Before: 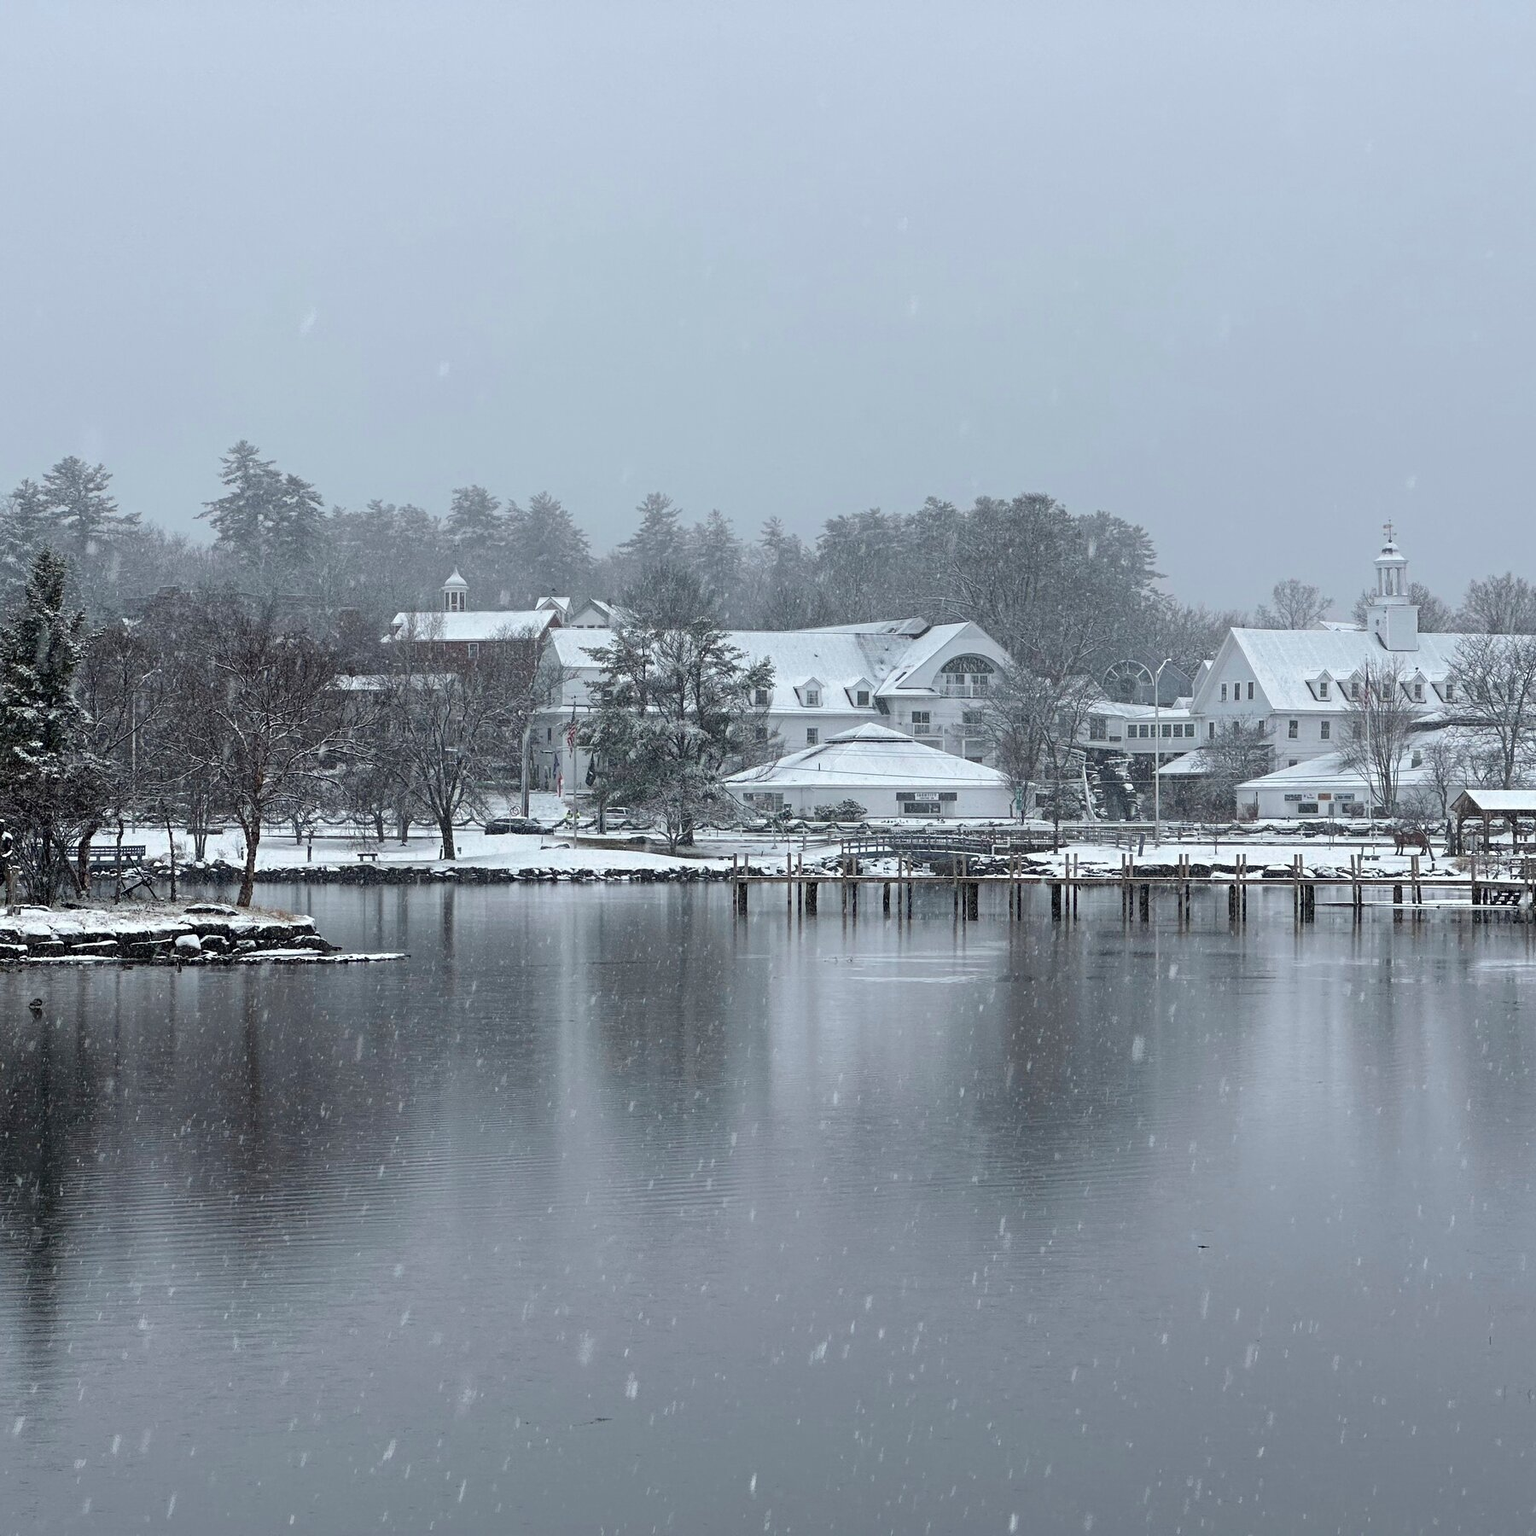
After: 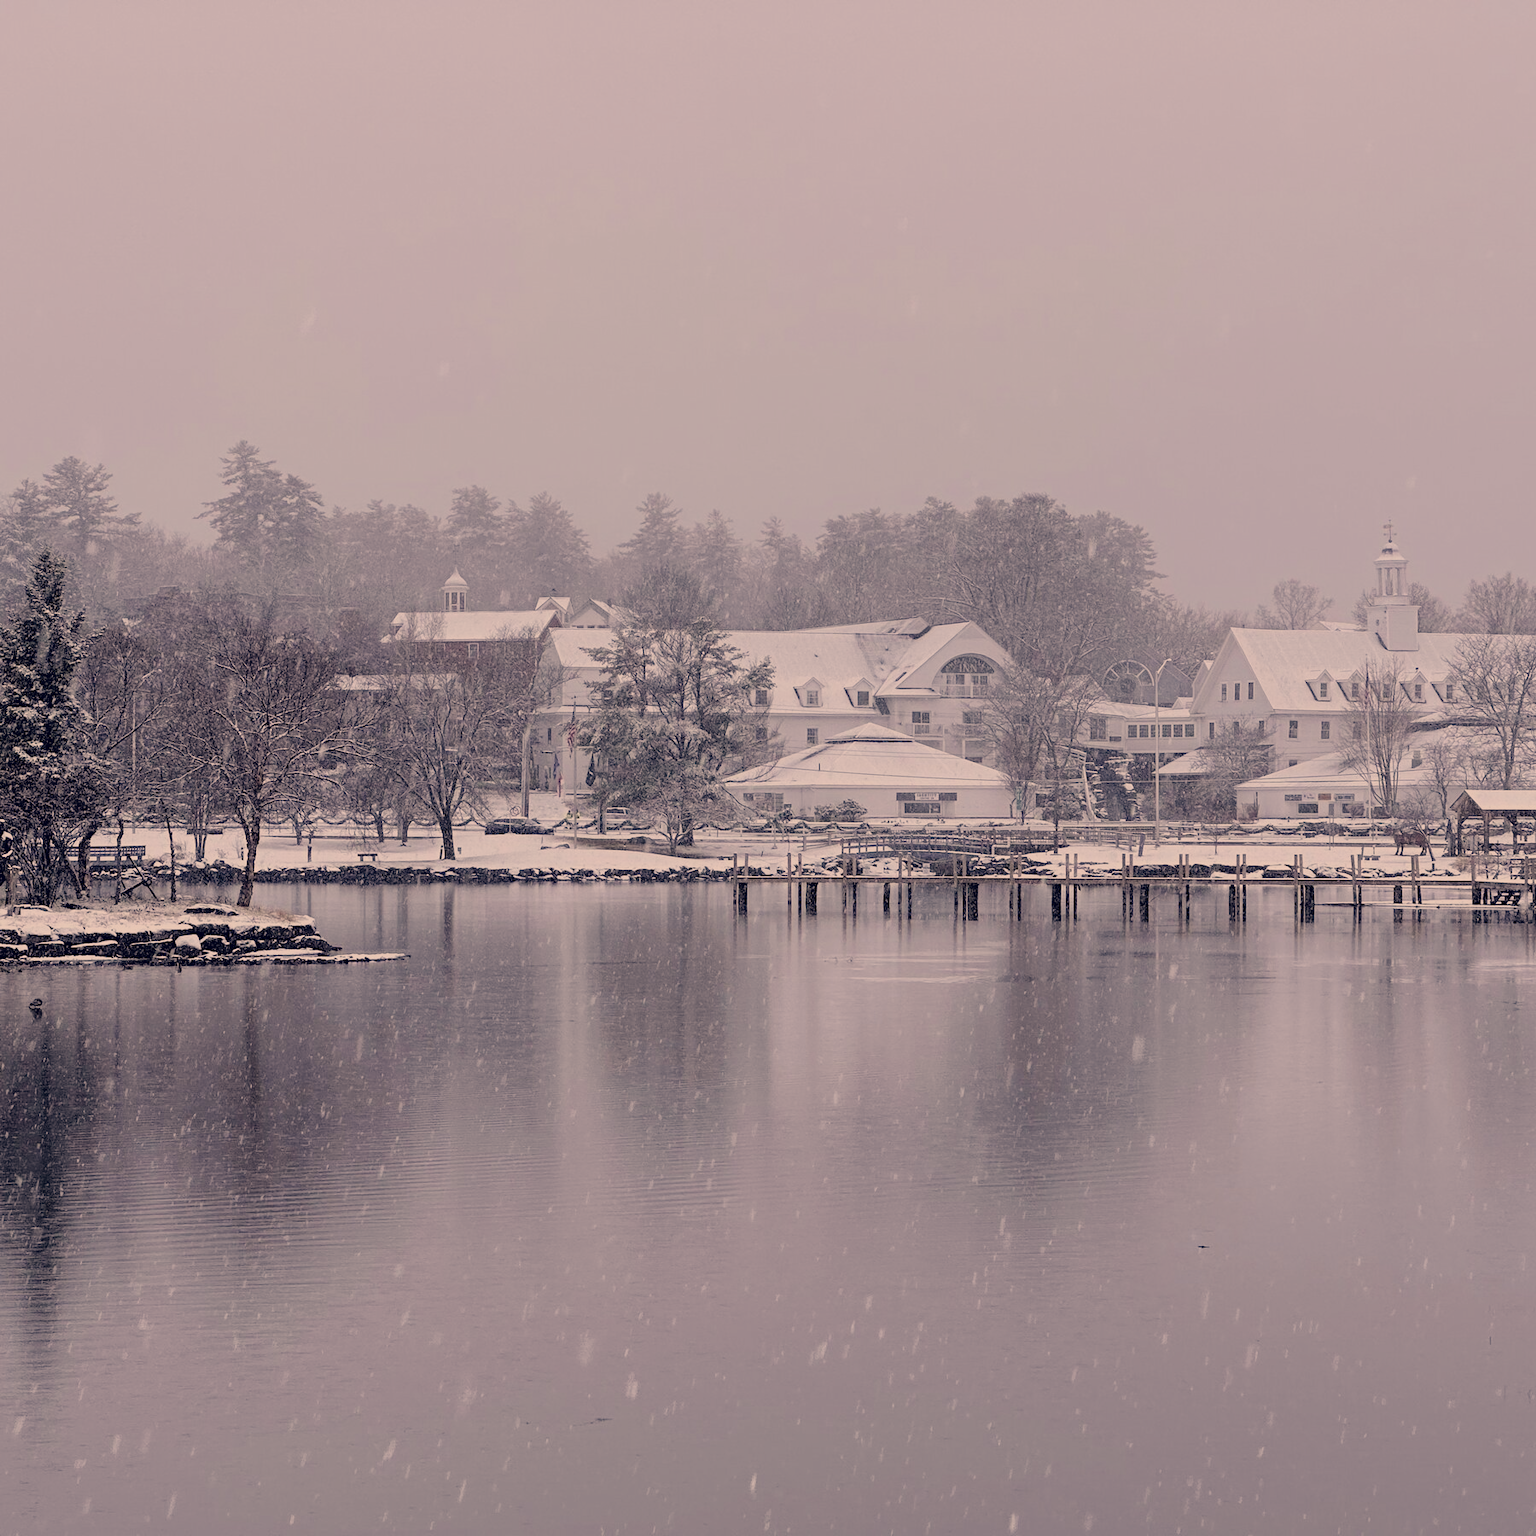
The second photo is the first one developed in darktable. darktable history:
color correction: highlights a* 19.59, highlights b* 27.49, shadows a* 3.46, shadows b* -17.28, saturation 0.73
filmic rgb: black relative exposure -6.59 EV, white relative exposure 4.71 EV, hardness 3.13, contrast 0.805
contrast brightness saturation: contrast 0.03, brightness 0.06, saturation 0.13
